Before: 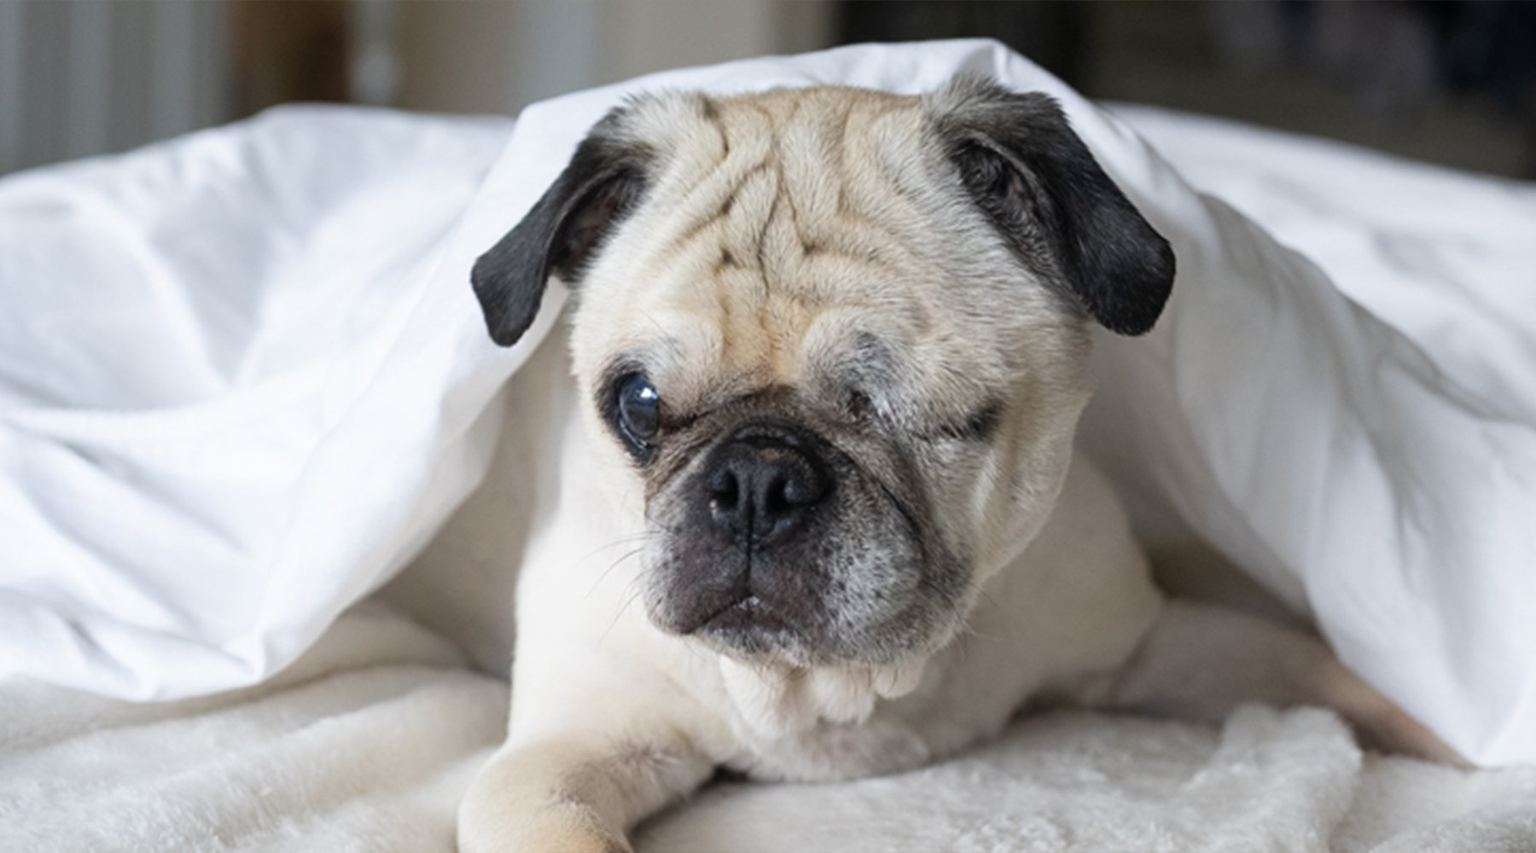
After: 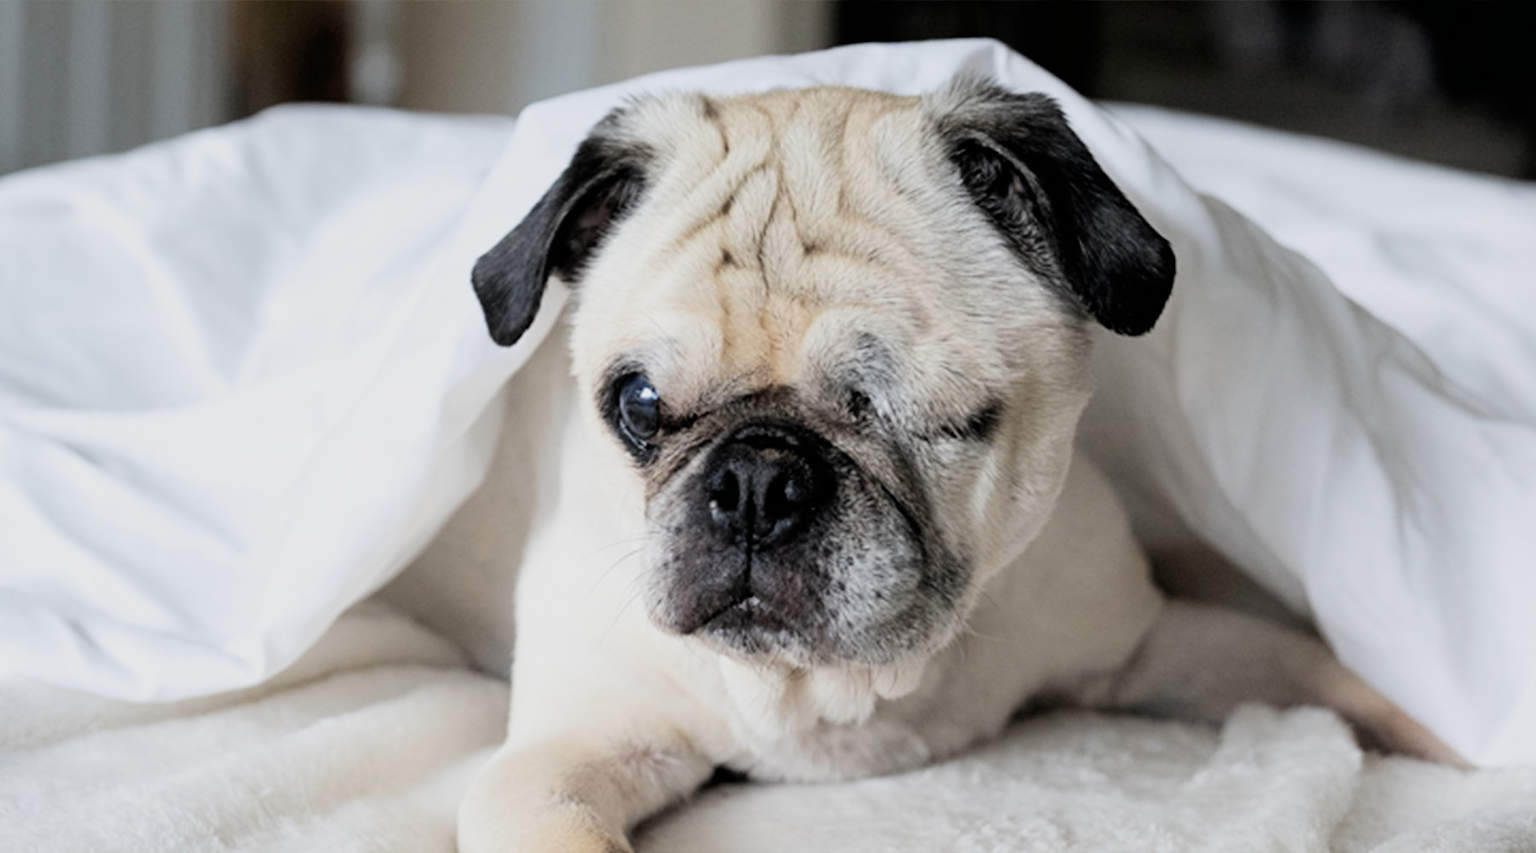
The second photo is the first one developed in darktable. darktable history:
exposure: exposure 0.3 EV, compensate highlight preservation false
filmic rgb: black relative exposure -5 EV, hardness 2.88, contrast 1.2
